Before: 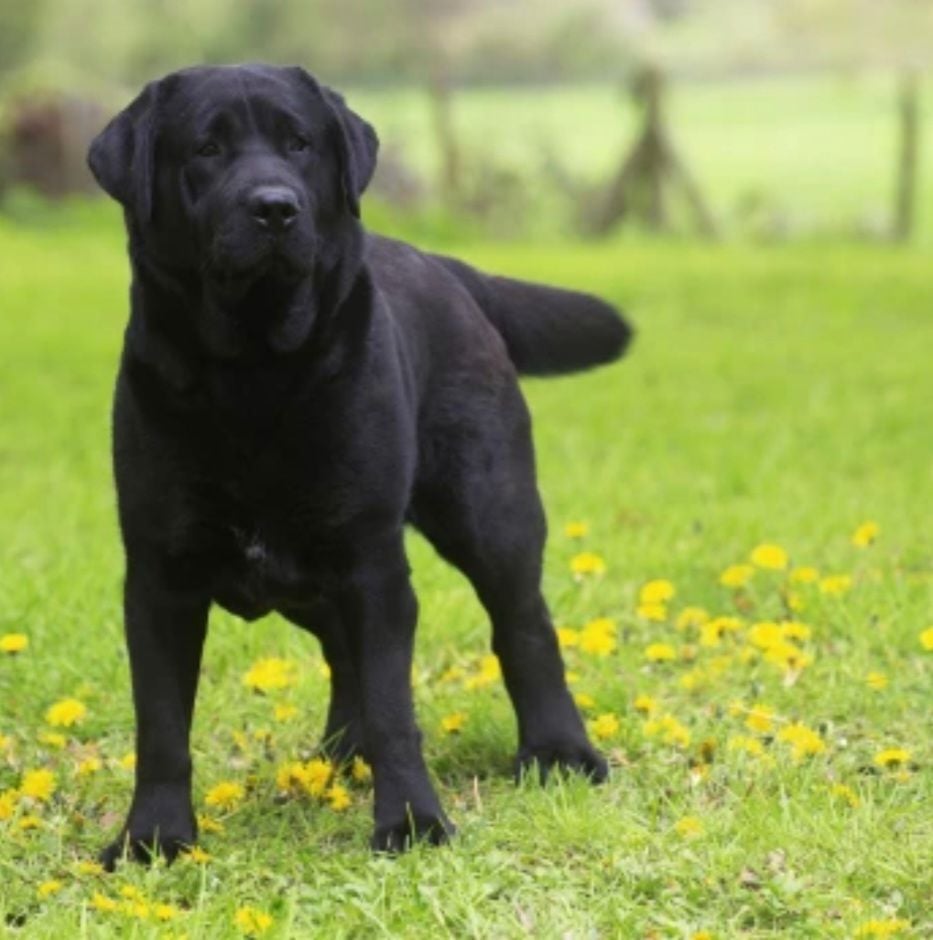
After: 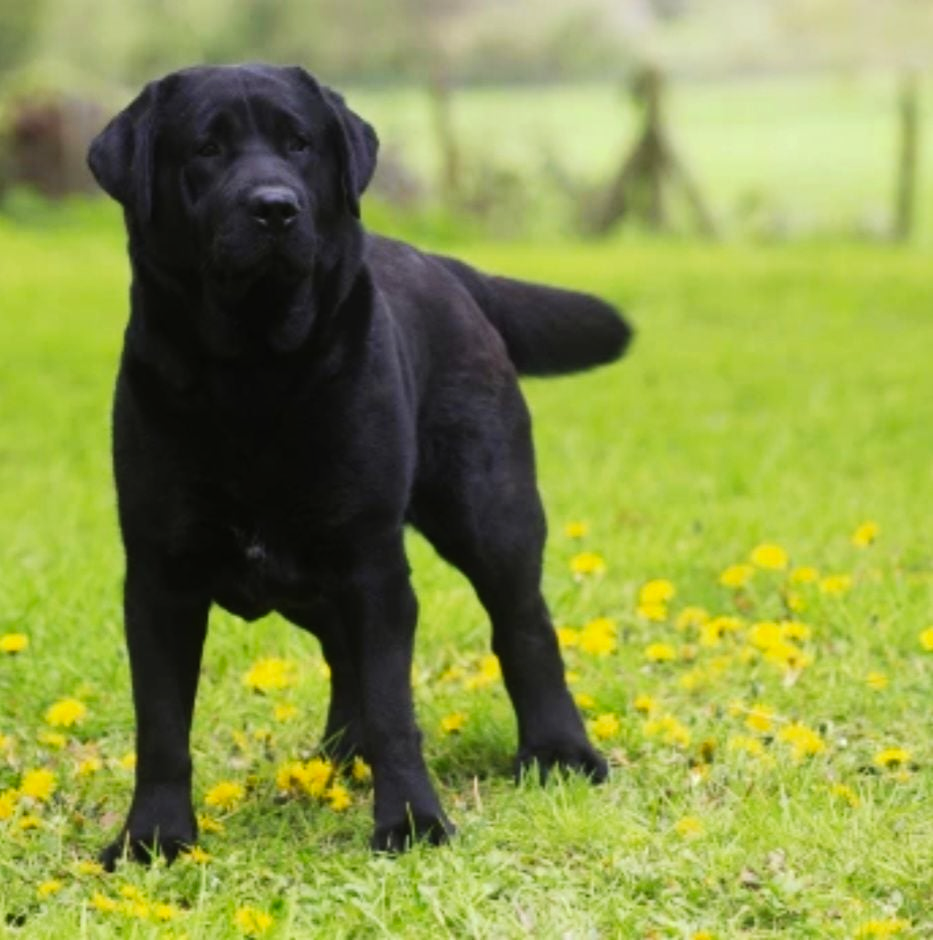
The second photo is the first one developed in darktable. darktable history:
tone curve: curves: ch0 [(0, 0) (0.003, 0.002) (0.011, 0.009) (0.025, 0.019) (0.044, 0.031) (0.069, 0.044) (0.1, 0.061) (0.136, 0.087) (0.177, 0.127) (0.224, 0.172) (0.277, 0.226) (0.335, 0.295) (0.399, 0.367) (0.468, 0.445) (0.543, 0.536) (0.623, 0.626) (0.709, 0.717) (0.801, 0.806) (0.898, 0.889) (1, 1)], preserve colors none
